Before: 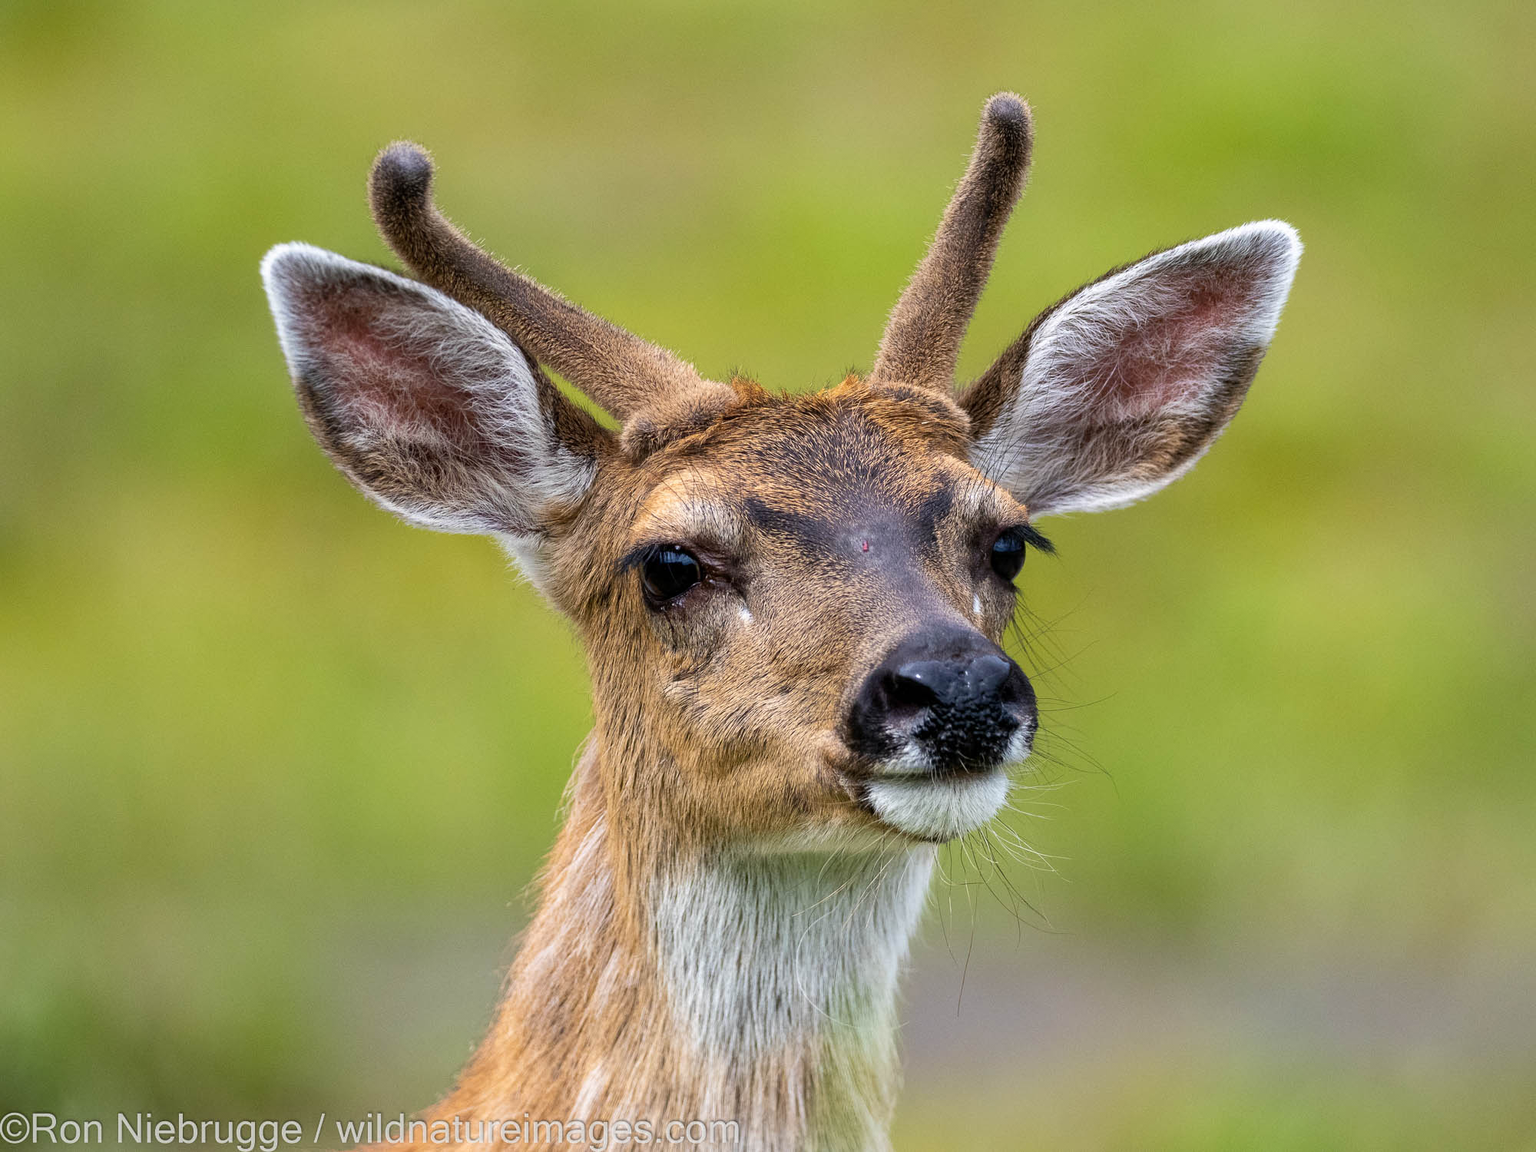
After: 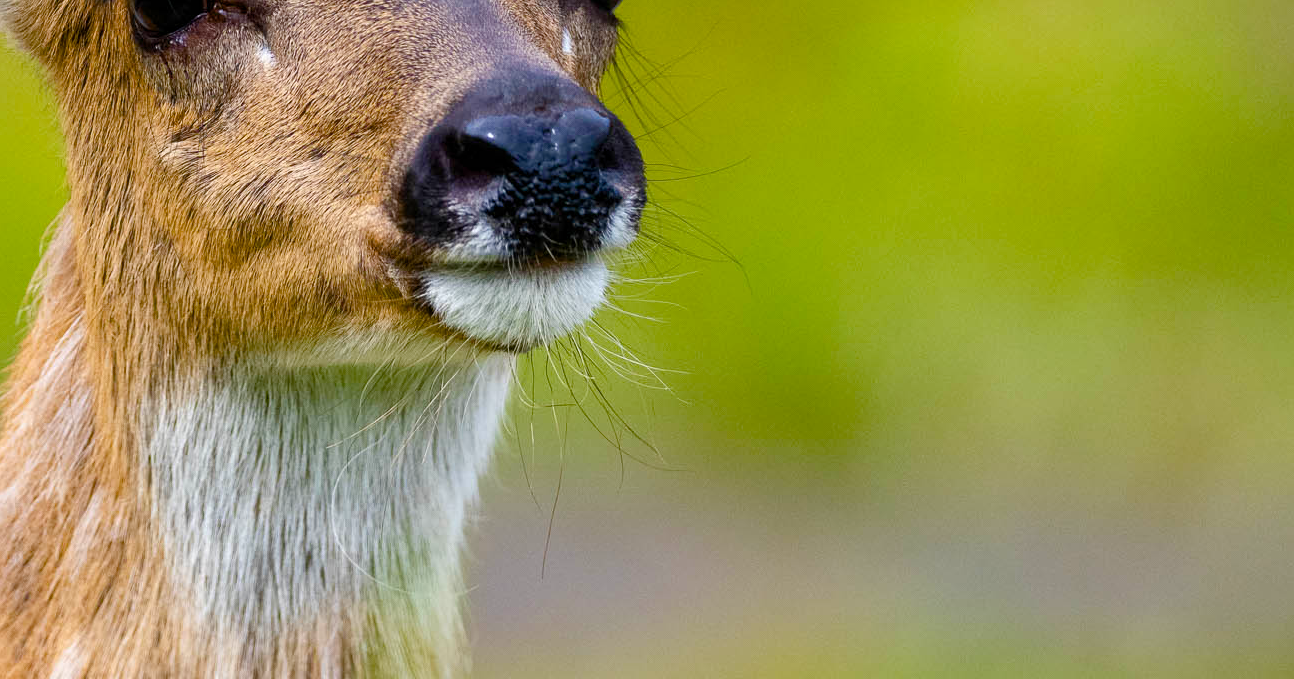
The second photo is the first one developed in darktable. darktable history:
color balance rgb: linear chroma grading › global chroma 16.02%, perceptual saturation grading › global saturation 20%, perceptual saturation grading › highlights -25.554%, perceptual saturation grading › shadows 49.218%
crop and rotate: left 35.277%, top 49.715%, bottom 5%
